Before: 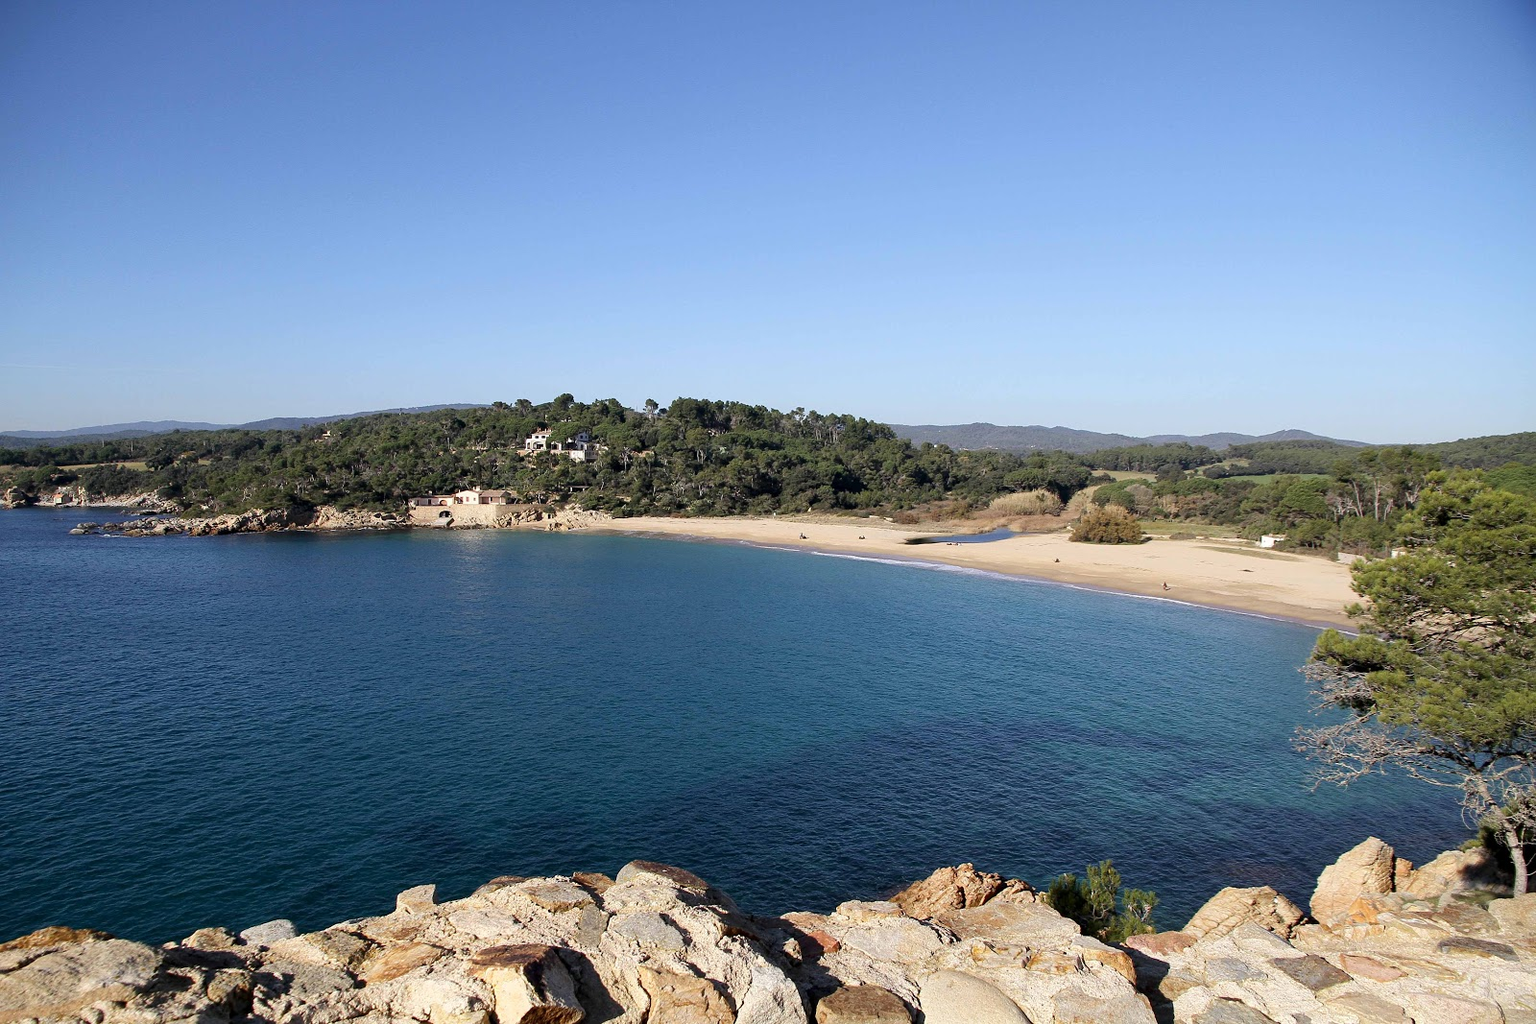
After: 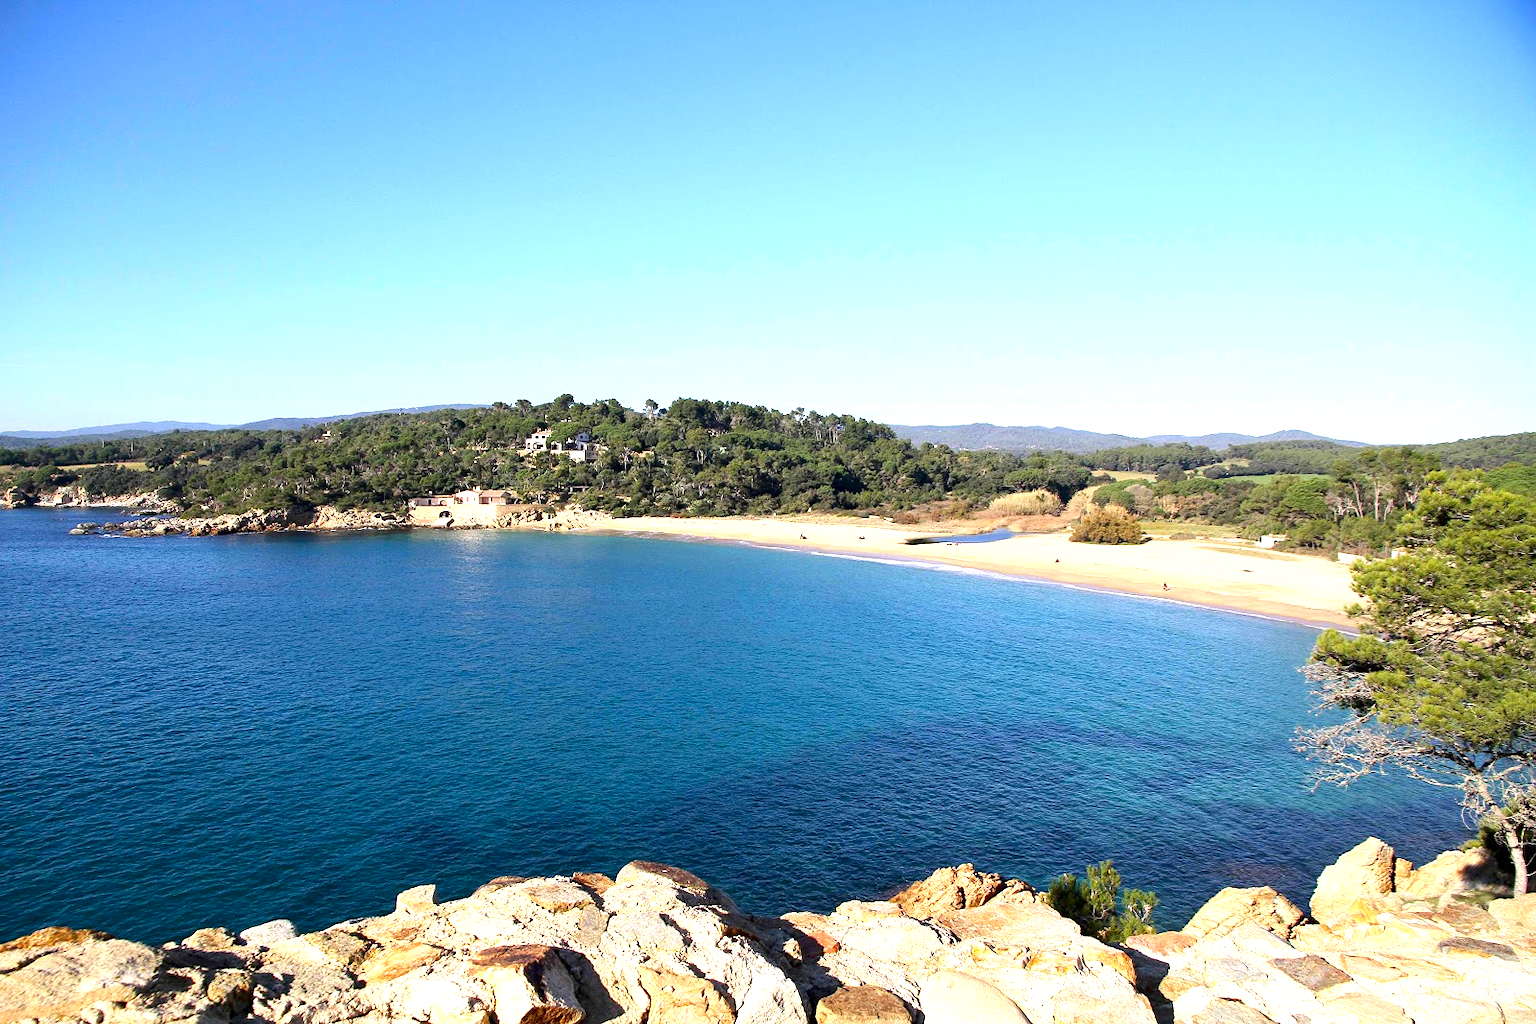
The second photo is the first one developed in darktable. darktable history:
contrast brightness saturation: contrast 0.093, saturation 0.265
exposure: exposure 1 EV, compensate exposure bias true, compensate highlight preservation false
